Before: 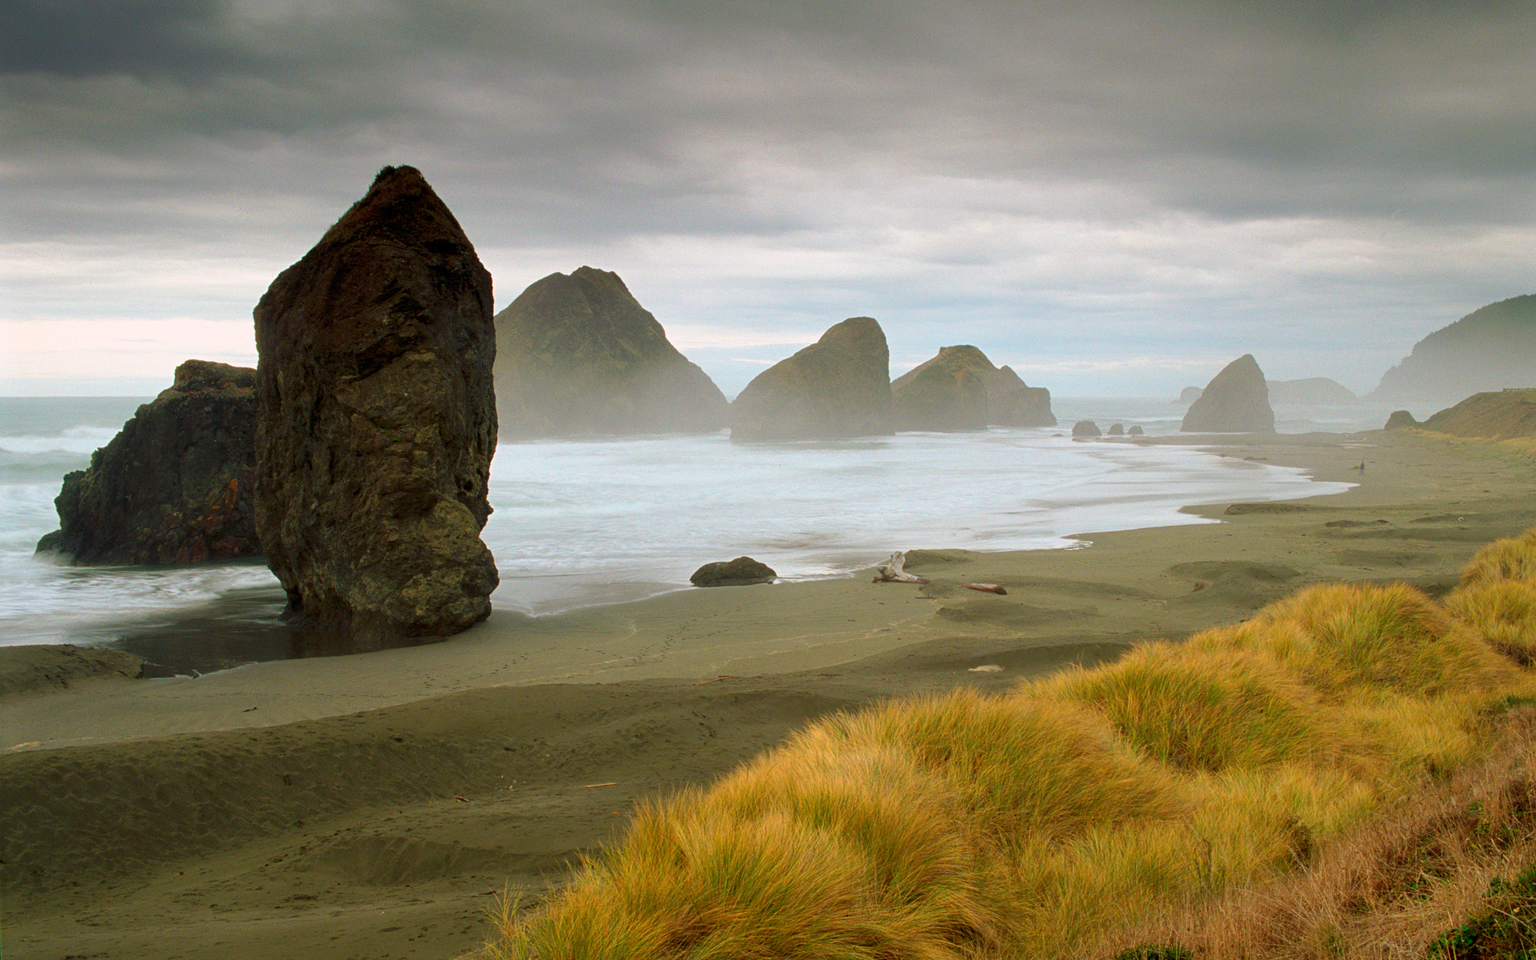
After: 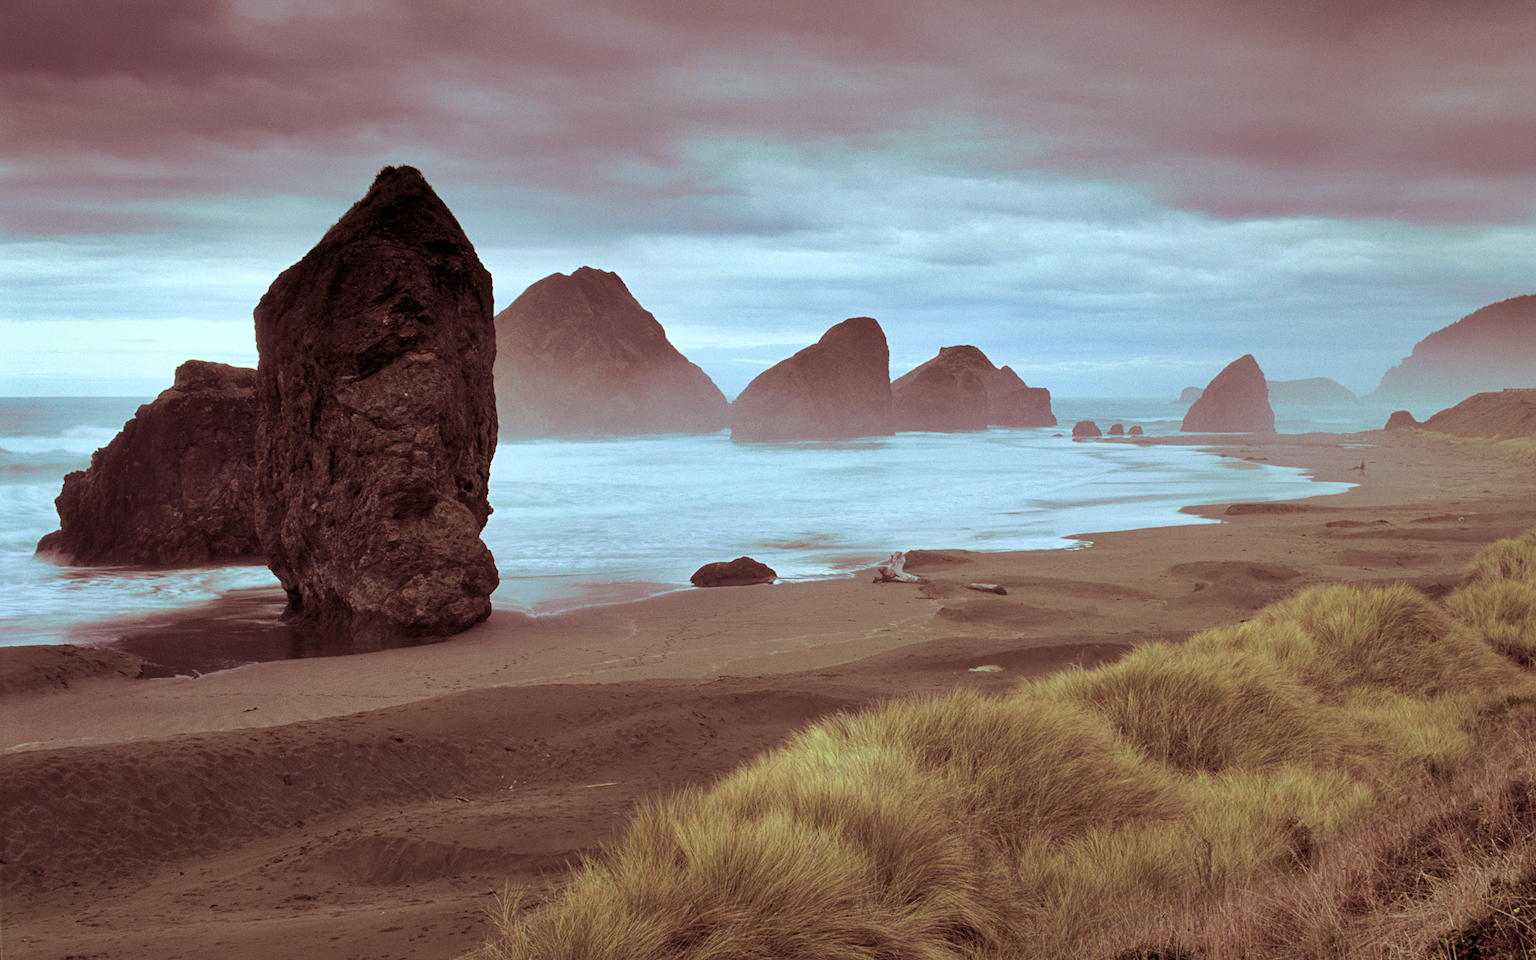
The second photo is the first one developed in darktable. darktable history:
shadows and highlights: low approximation 0.01, soften with gaussian
split-toning: highlights › hue 187.2°, highlights › saturation 0.83, balance -68.05, compress 56.43%
channel mixer: red [0, 0, 0, 0.7, 0.2, 0.2, 0], green [0 ×4, 1, -0.1, 0], blue [0, 0, 0, 0.2, -0.1, 1.2, 0]
